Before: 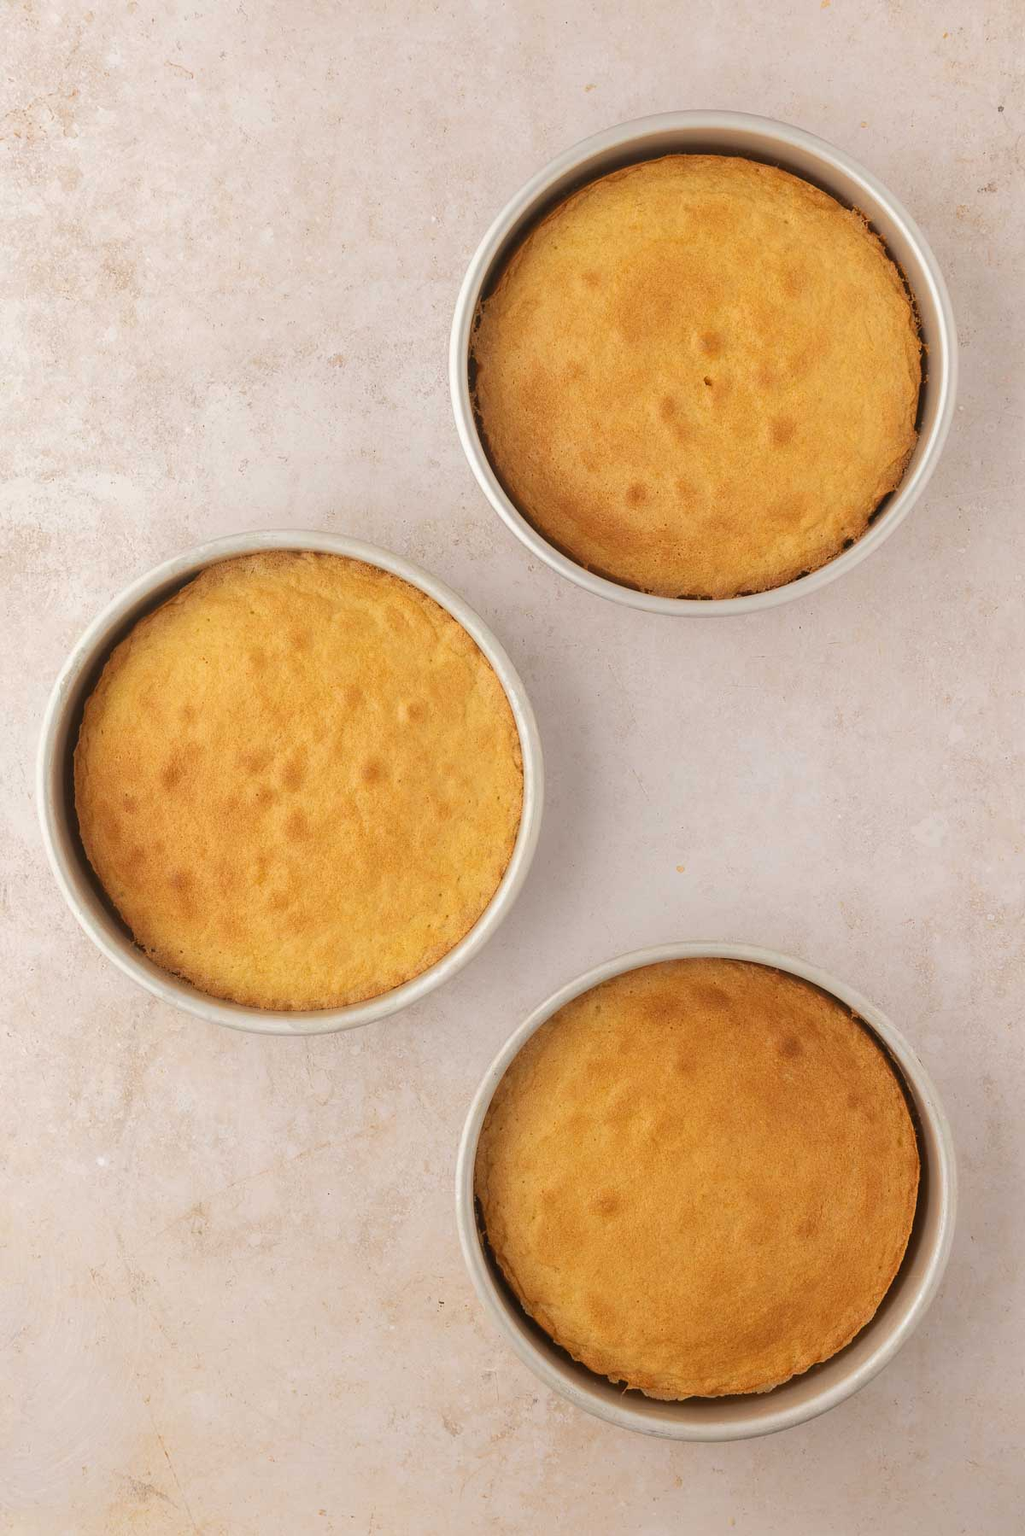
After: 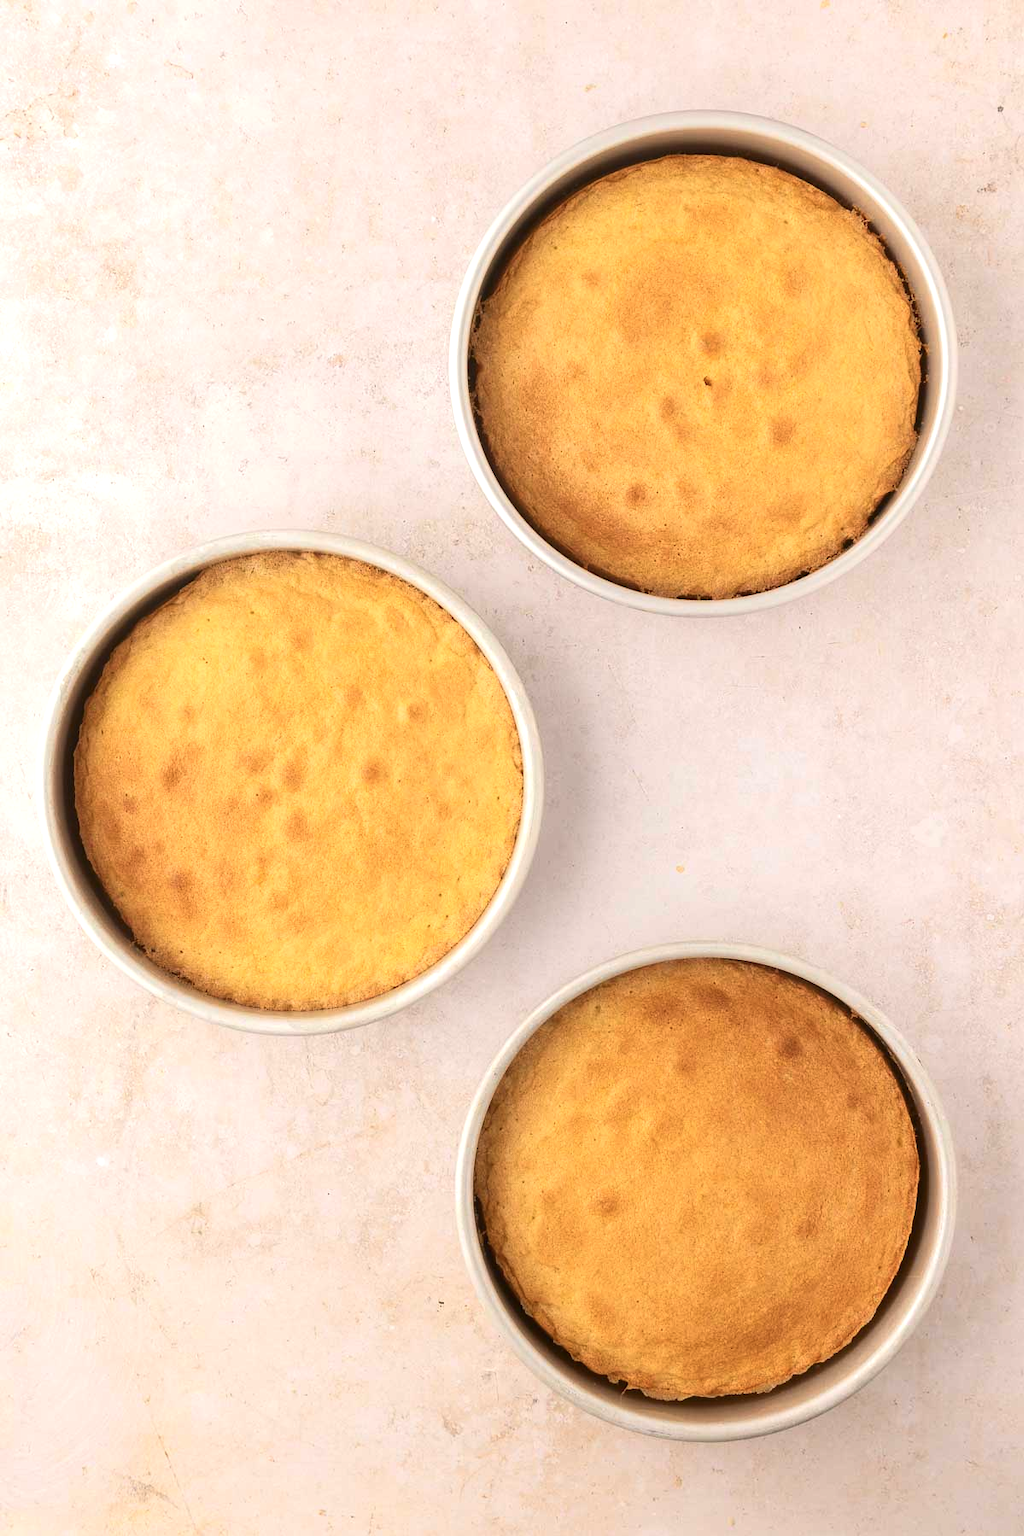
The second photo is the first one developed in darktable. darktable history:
color balance rgb: shadows lift › luminance -20.252%, power › chroma 0.484%, power › hue 260.38°, perceptual saturation grading › global saturation -31.794%, perceptual brilliance grading › global brilliance 11.668%, global vibrance 44.594%
contrast brightness saturation: contrast 0.149, brightness -0.005, saturation 0.104
